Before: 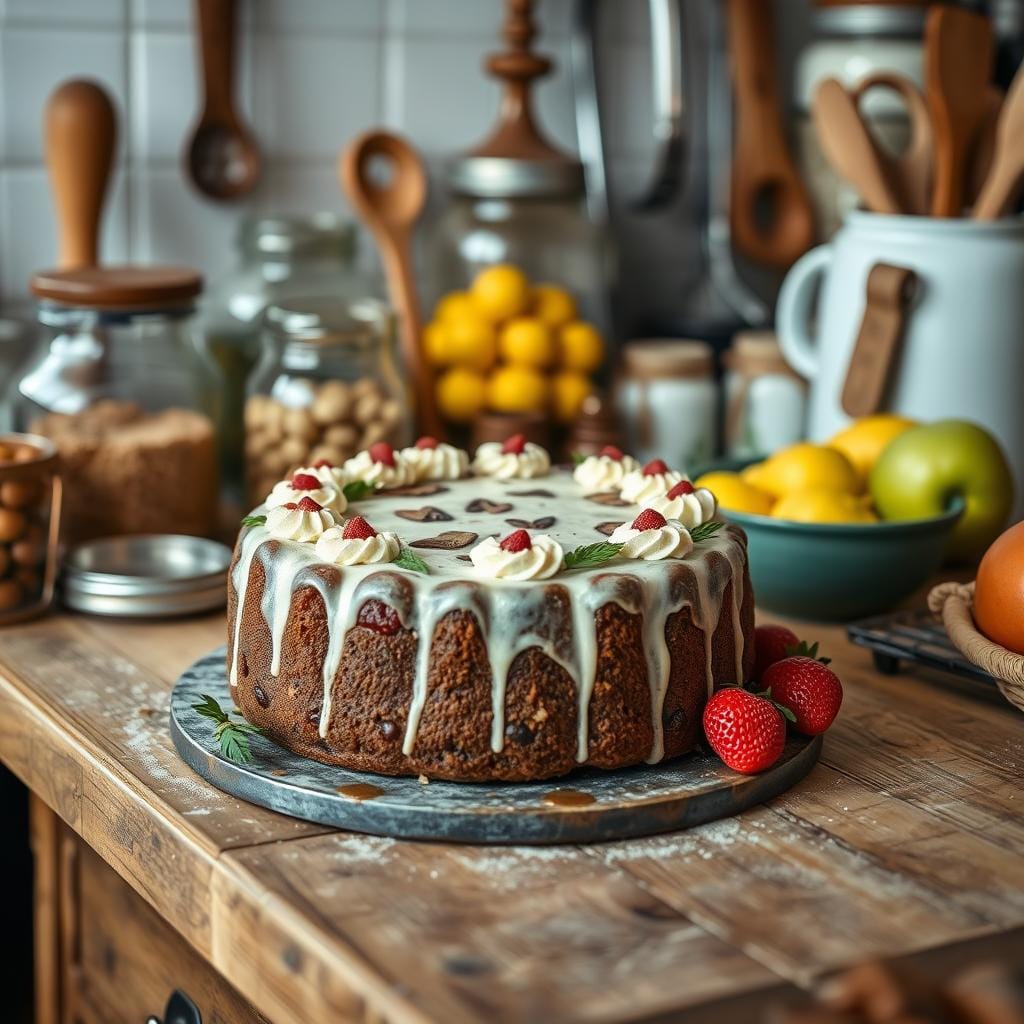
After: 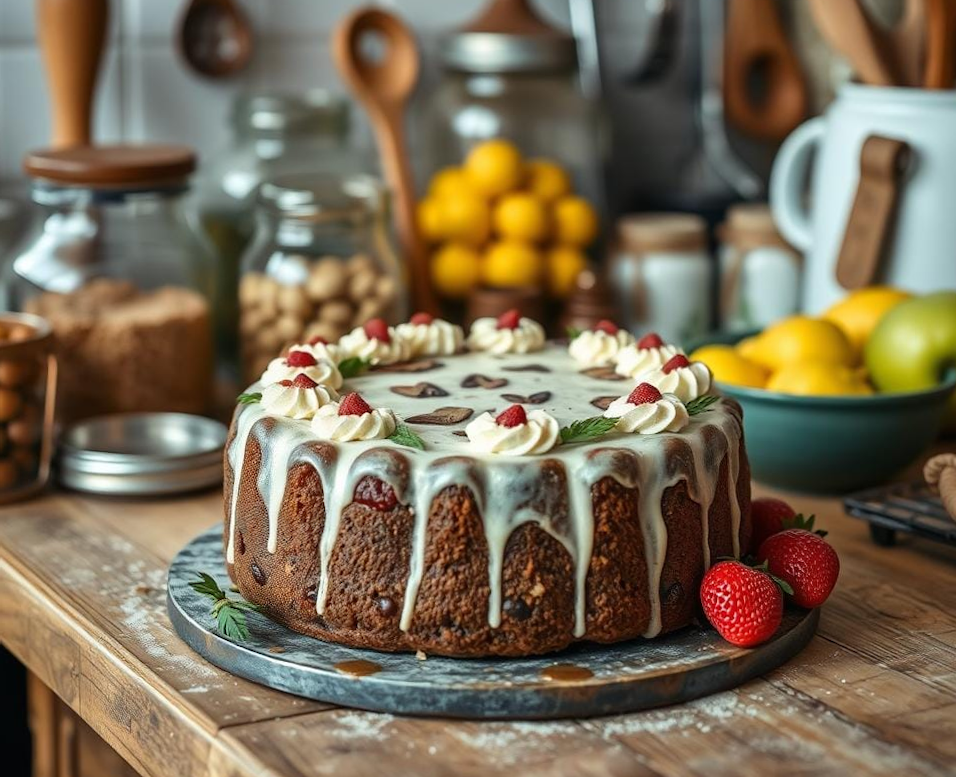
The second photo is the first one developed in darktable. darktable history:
crop and rotate: angle 0.03°, top 11.643%, right 5.651%, bottom 11.189%
rotate and perspective: rotation -0.45°, automatic cropping original format, crop left 0.008, crop right 0.992, crop top 0.012, crop bottom 0.988
